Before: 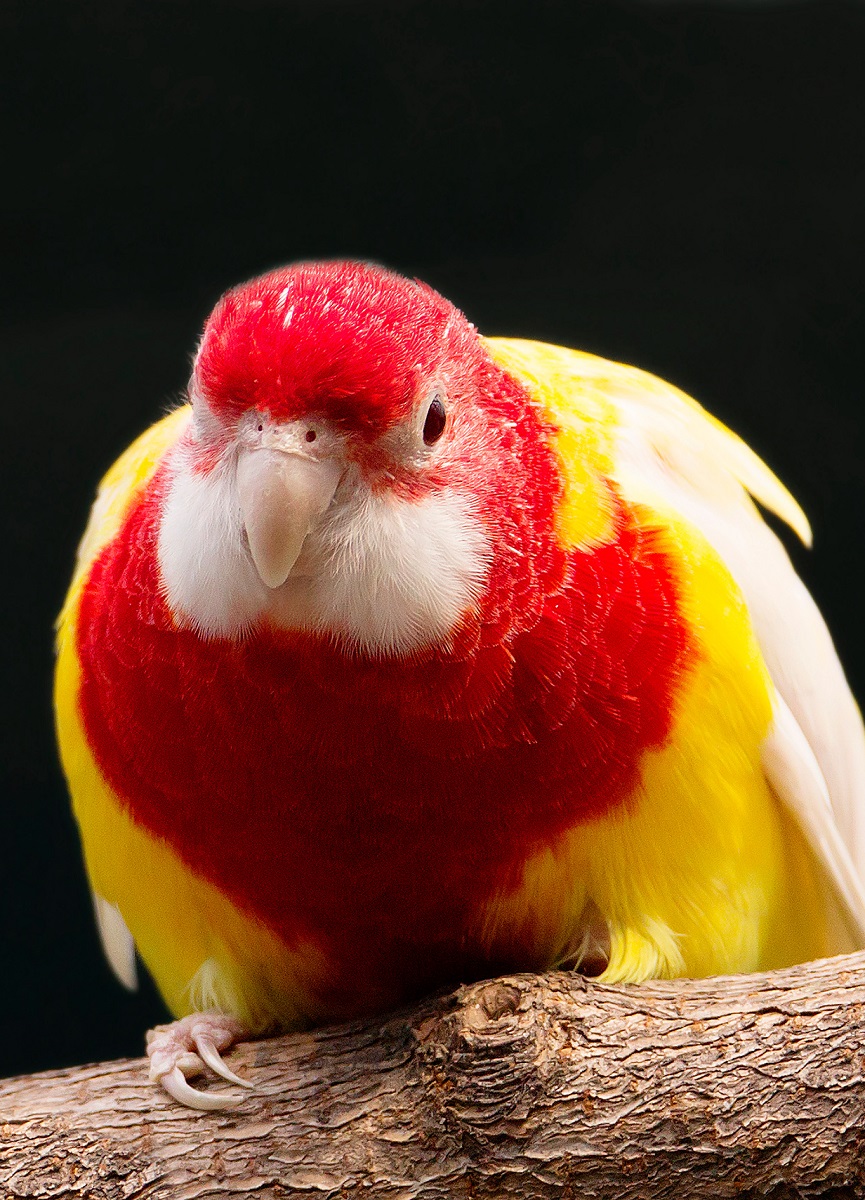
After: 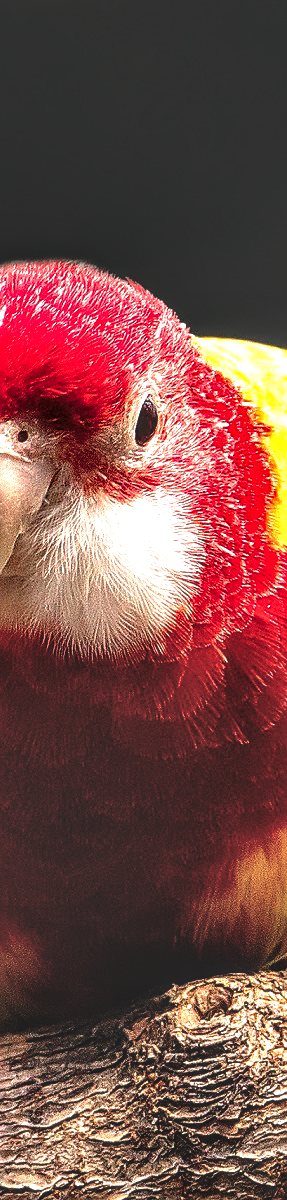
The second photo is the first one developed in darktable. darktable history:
exposure: exposure 0.6 EV, compensate highlight preservation false
local contrast: highlights 20%, detail 197%
crop: left 33.36%, right 33.36%
rgb curve: curves: ch0 [(0, 0.186) (0.314, 0.284) (0.775, 0.708) (1, 1)], compensate middle gray true, preserve colors none
sharpen: on, module defaults
